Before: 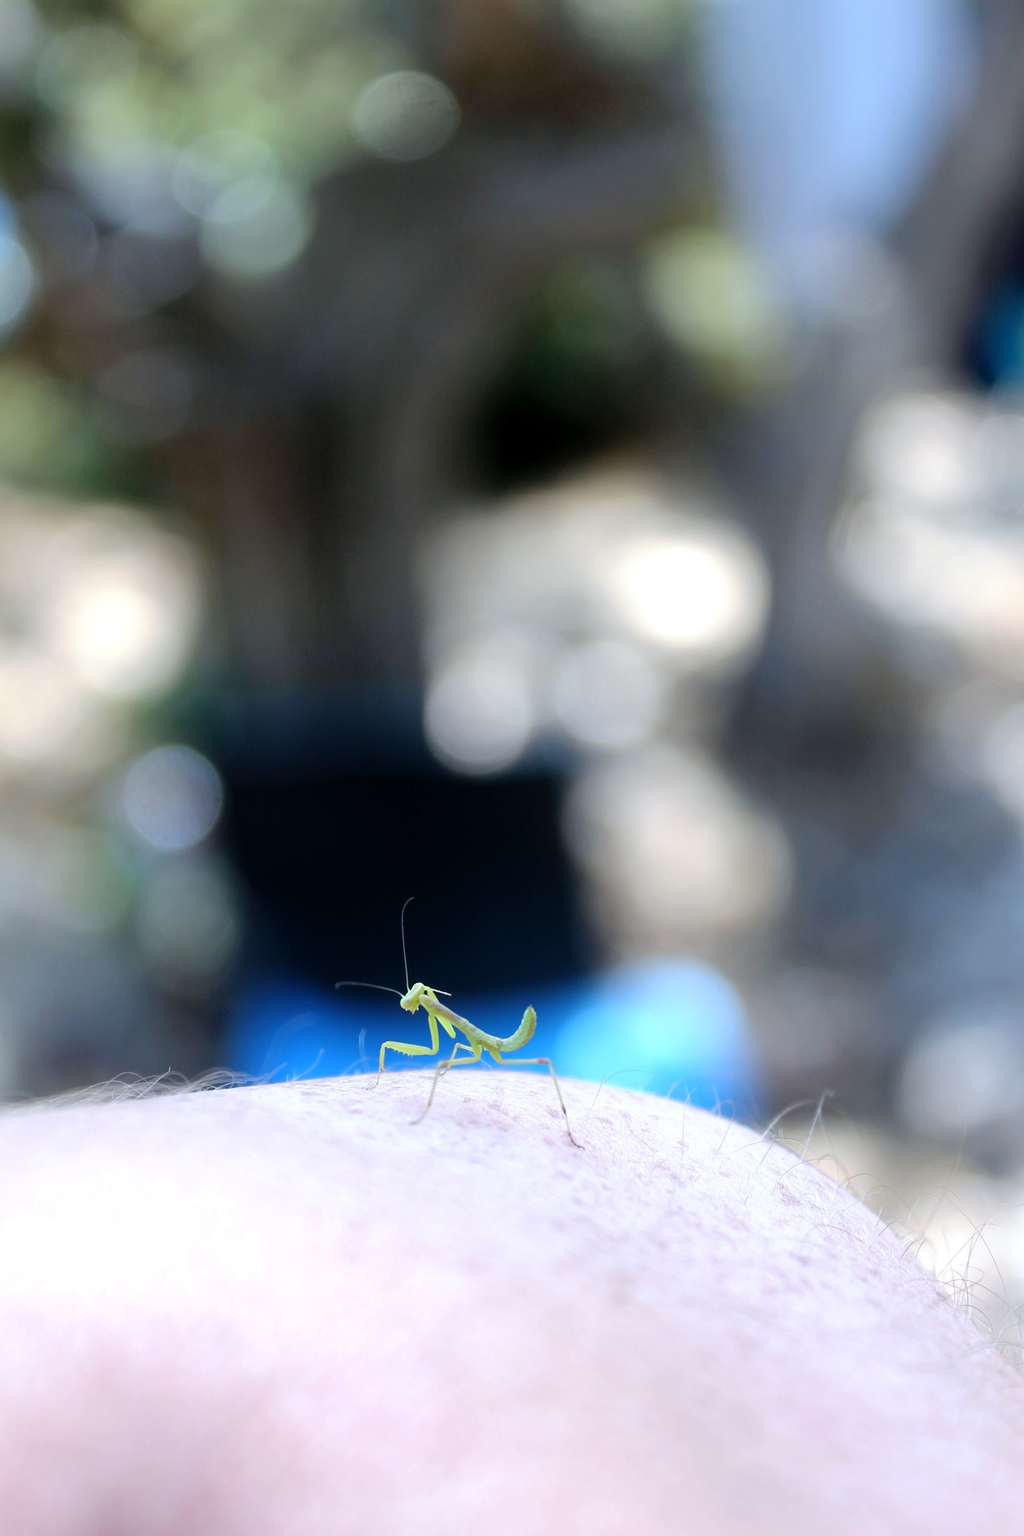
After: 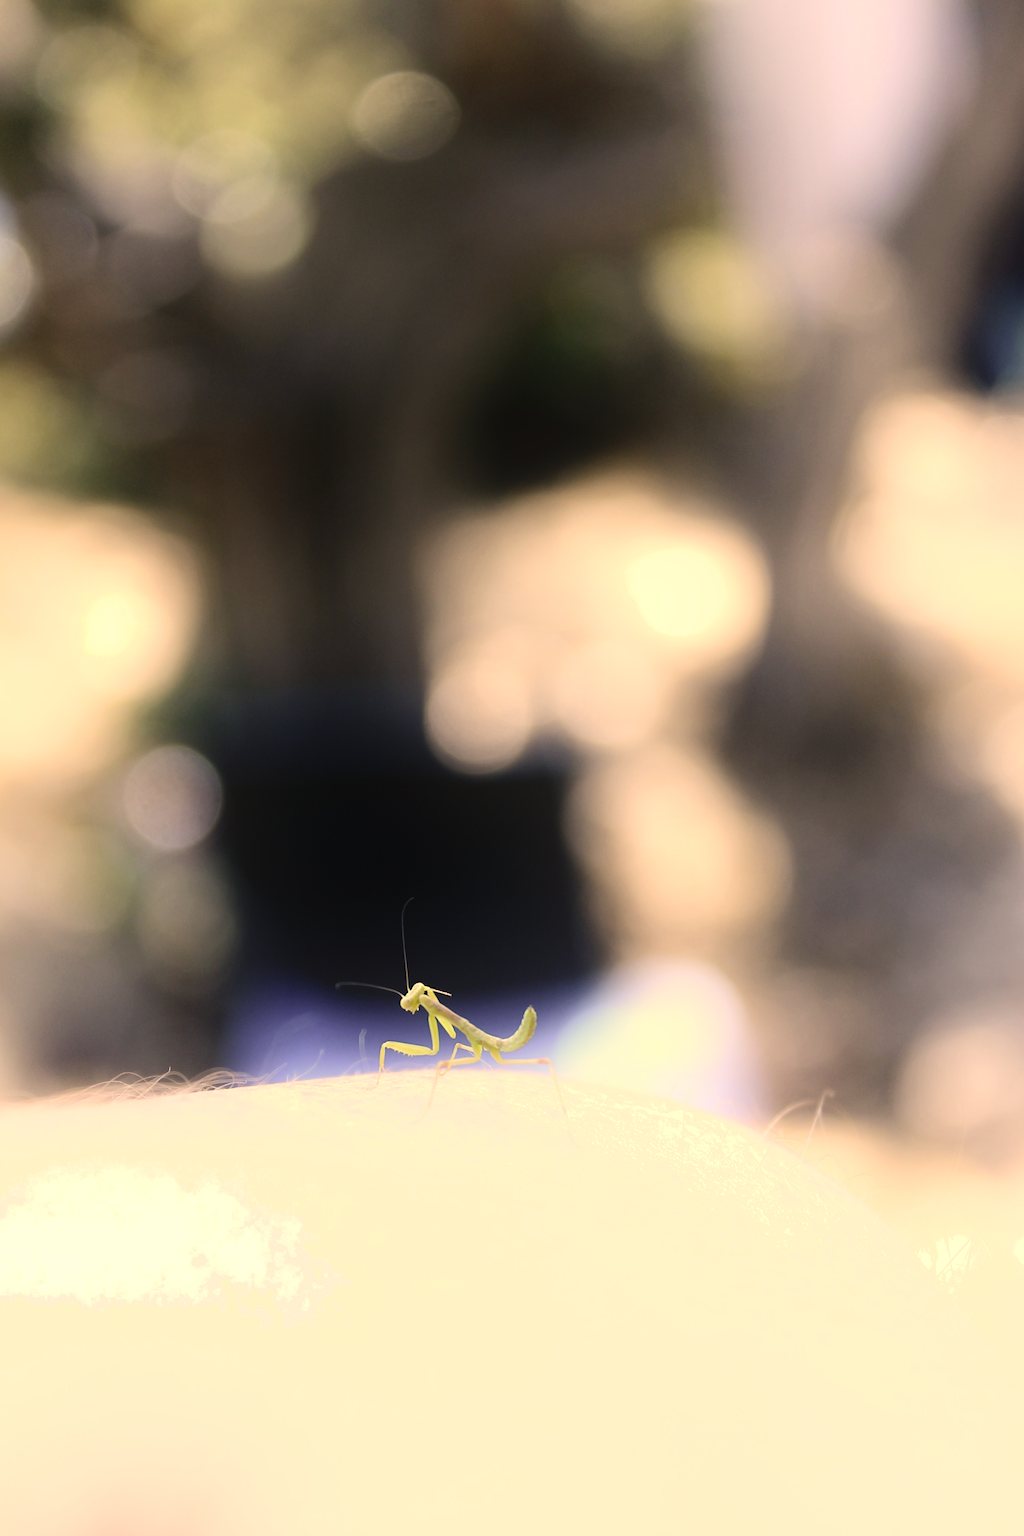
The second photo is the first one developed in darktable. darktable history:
exposure: black level correction -0.008, exposure 0.067 EV, compensate highlight preservation false
contrast brightness saturation: contrast 0.102, saturation -0.282
color correction: highlights a* 14.88, highlights b* 30.86
shadows and highlights: shadows -54.75, highlights 87.57, soften with gaussian
